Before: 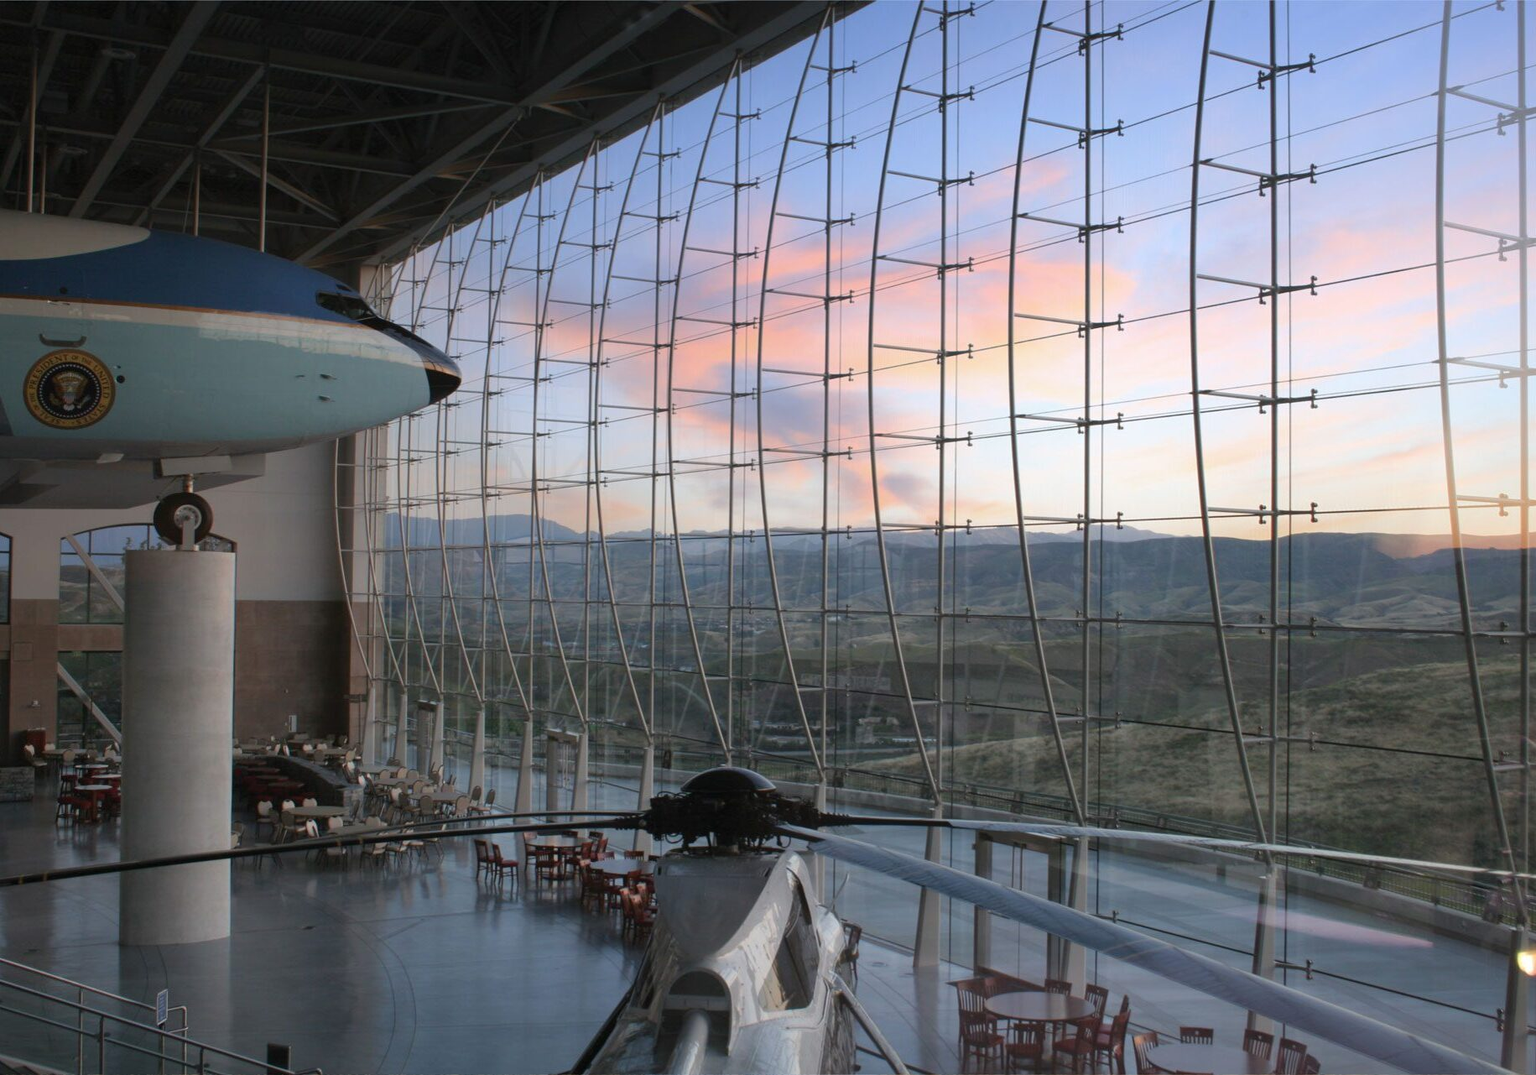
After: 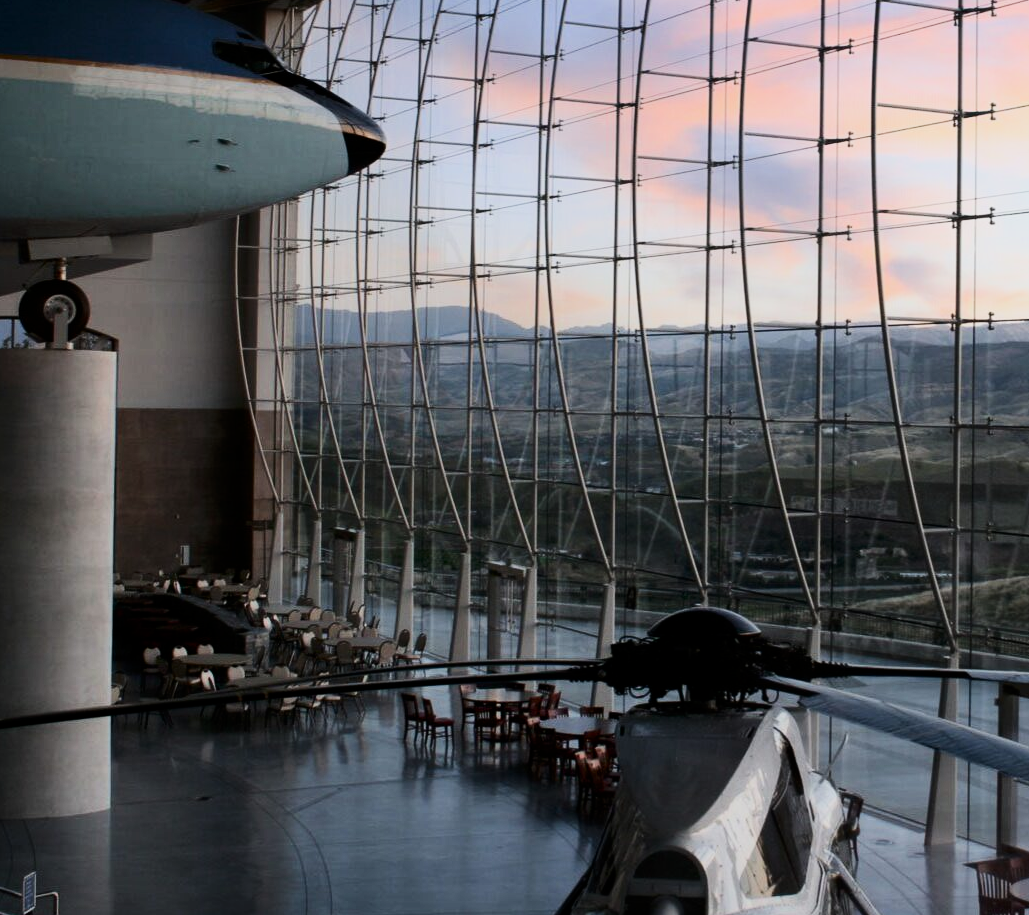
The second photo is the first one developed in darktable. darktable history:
crop: left 9.006%, top 24.035%, right 34.754%, bottom 4.501%
contrast brightness saturation: contrast 0.275
filmic rgb: middle gray luminance 28.93%, black relative exposure -10.31 EV, white relative exposure 5.5 EV, target black luminance 0%, hardness 3.96, latitude 2.8%, contrast 1.13, highlights saturation mix 6.05%, shadows ↔ highlights balance 14.45%
